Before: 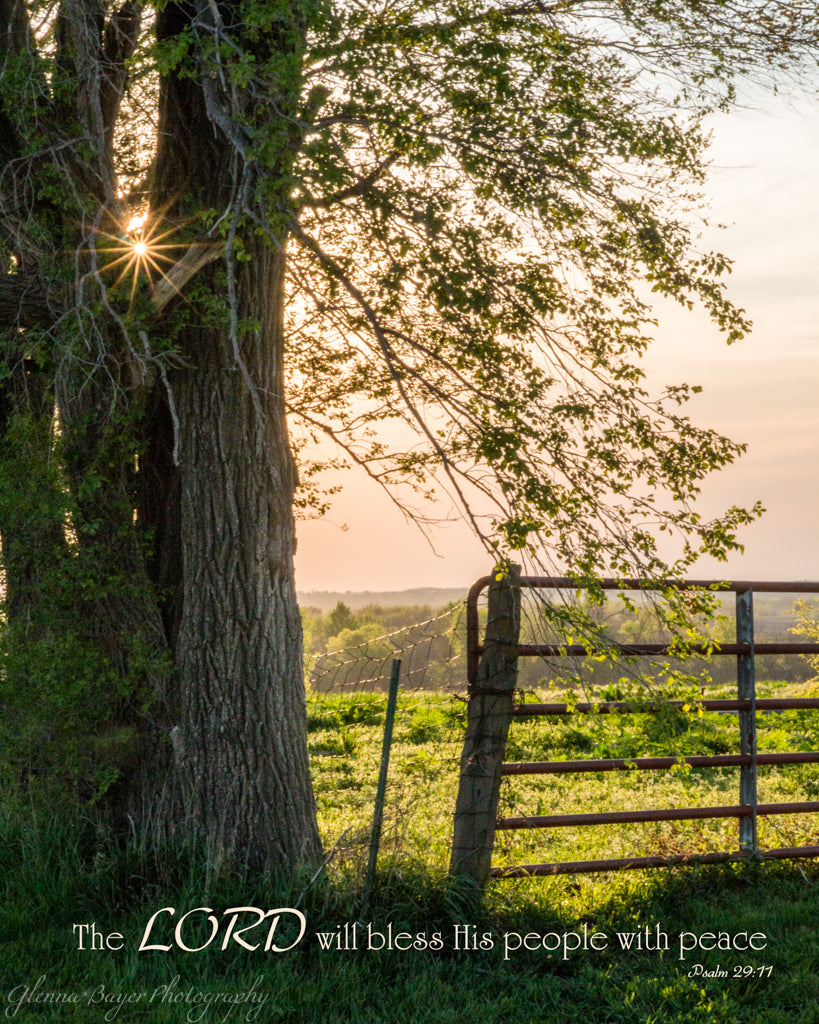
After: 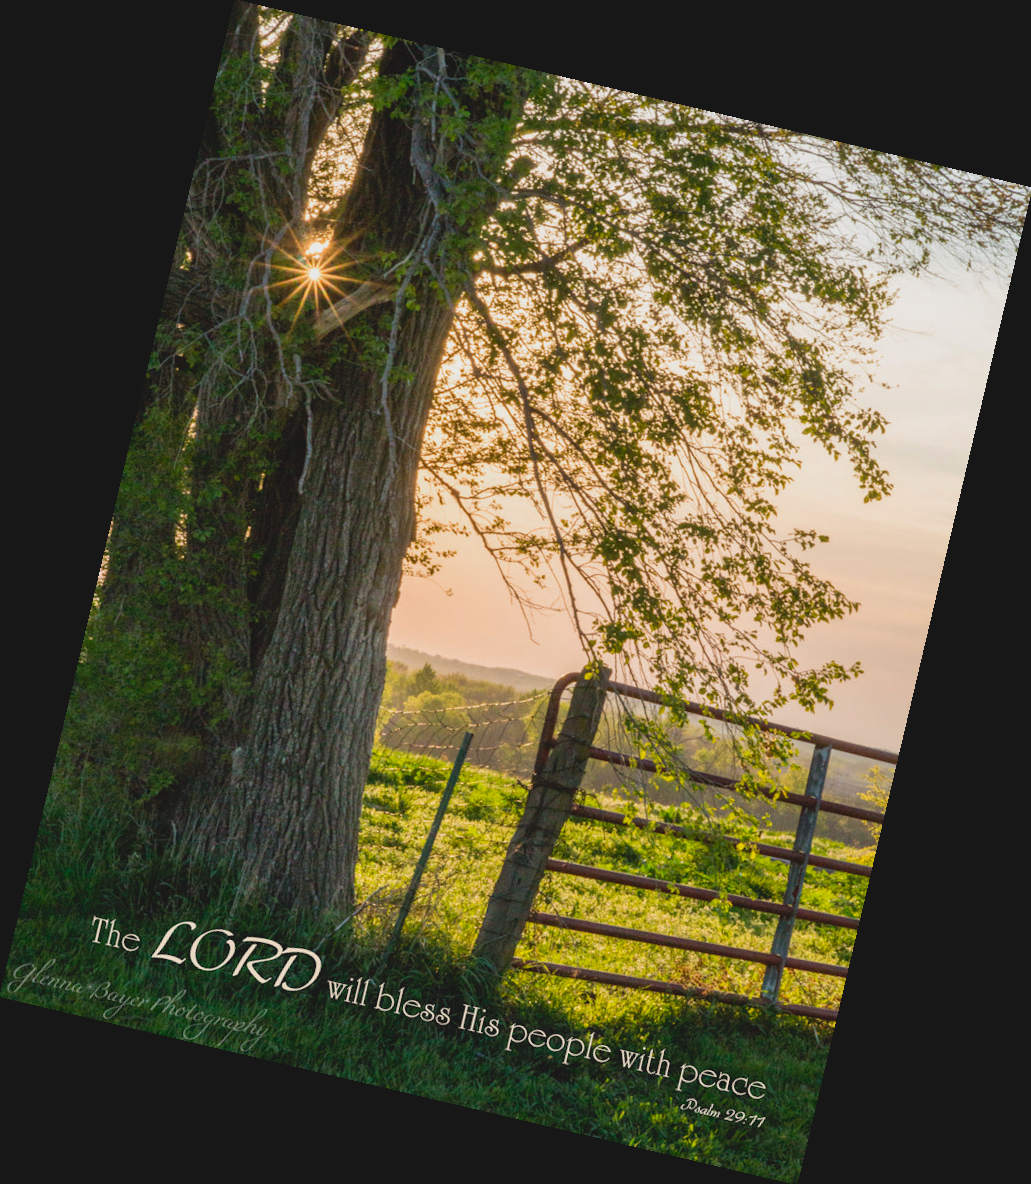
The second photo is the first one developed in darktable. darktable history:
rotate and perspective: rotation 13.27°, automatic cropping off
lowpass: radius 0.1, contrast 0.85, saturation 1.1, unbound 0
